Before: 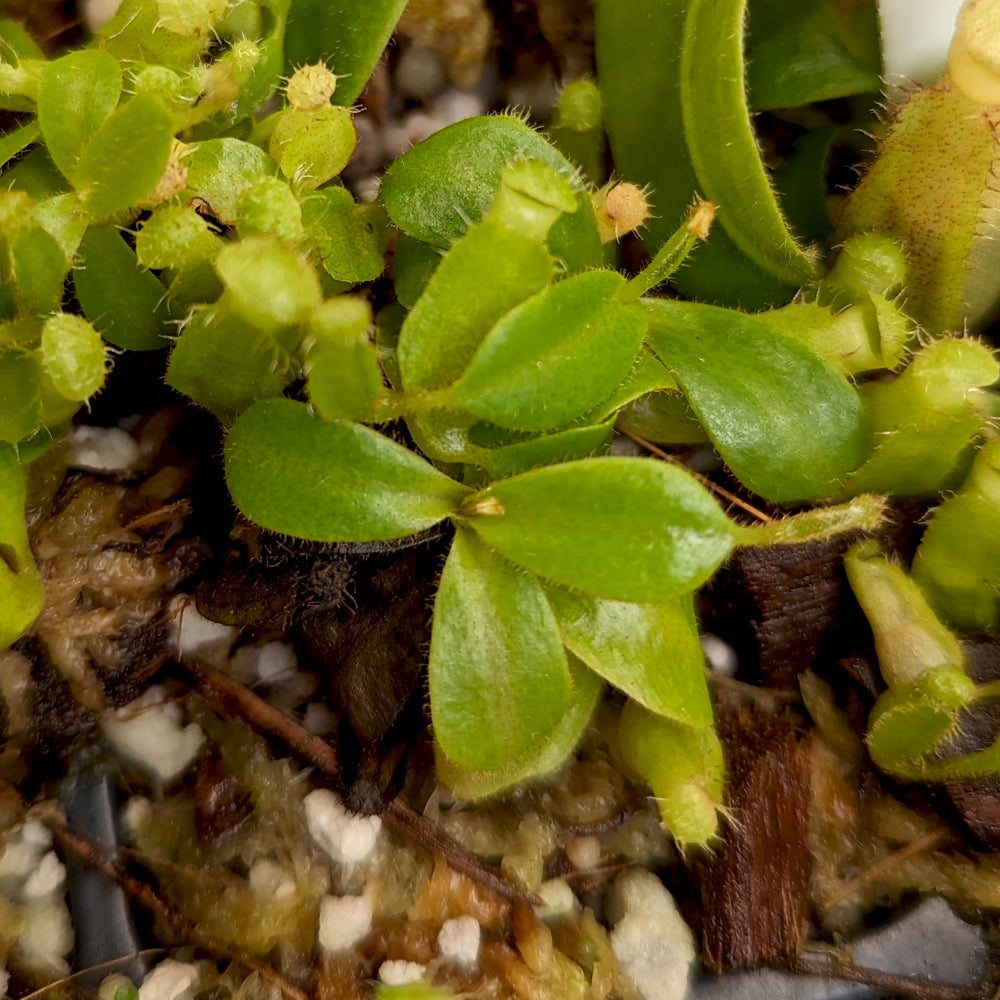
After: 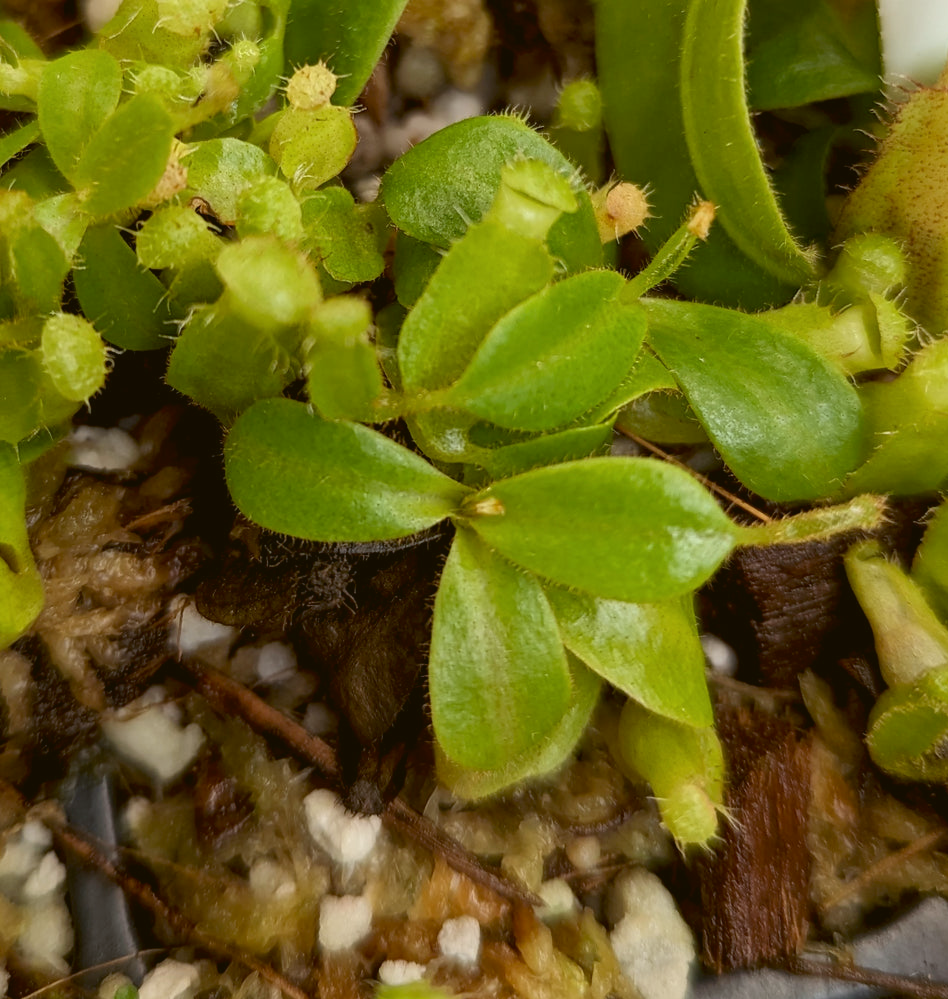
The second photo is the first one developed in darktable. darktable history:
color balance: lift [1.004, 1.002, 1.002, 0.998], gamma [1, 1.007, 1.002, 0.993], gain [1, 0.977, 1.013, 1.023], contrast -3.64%
crop and rotate: right 5.167%
